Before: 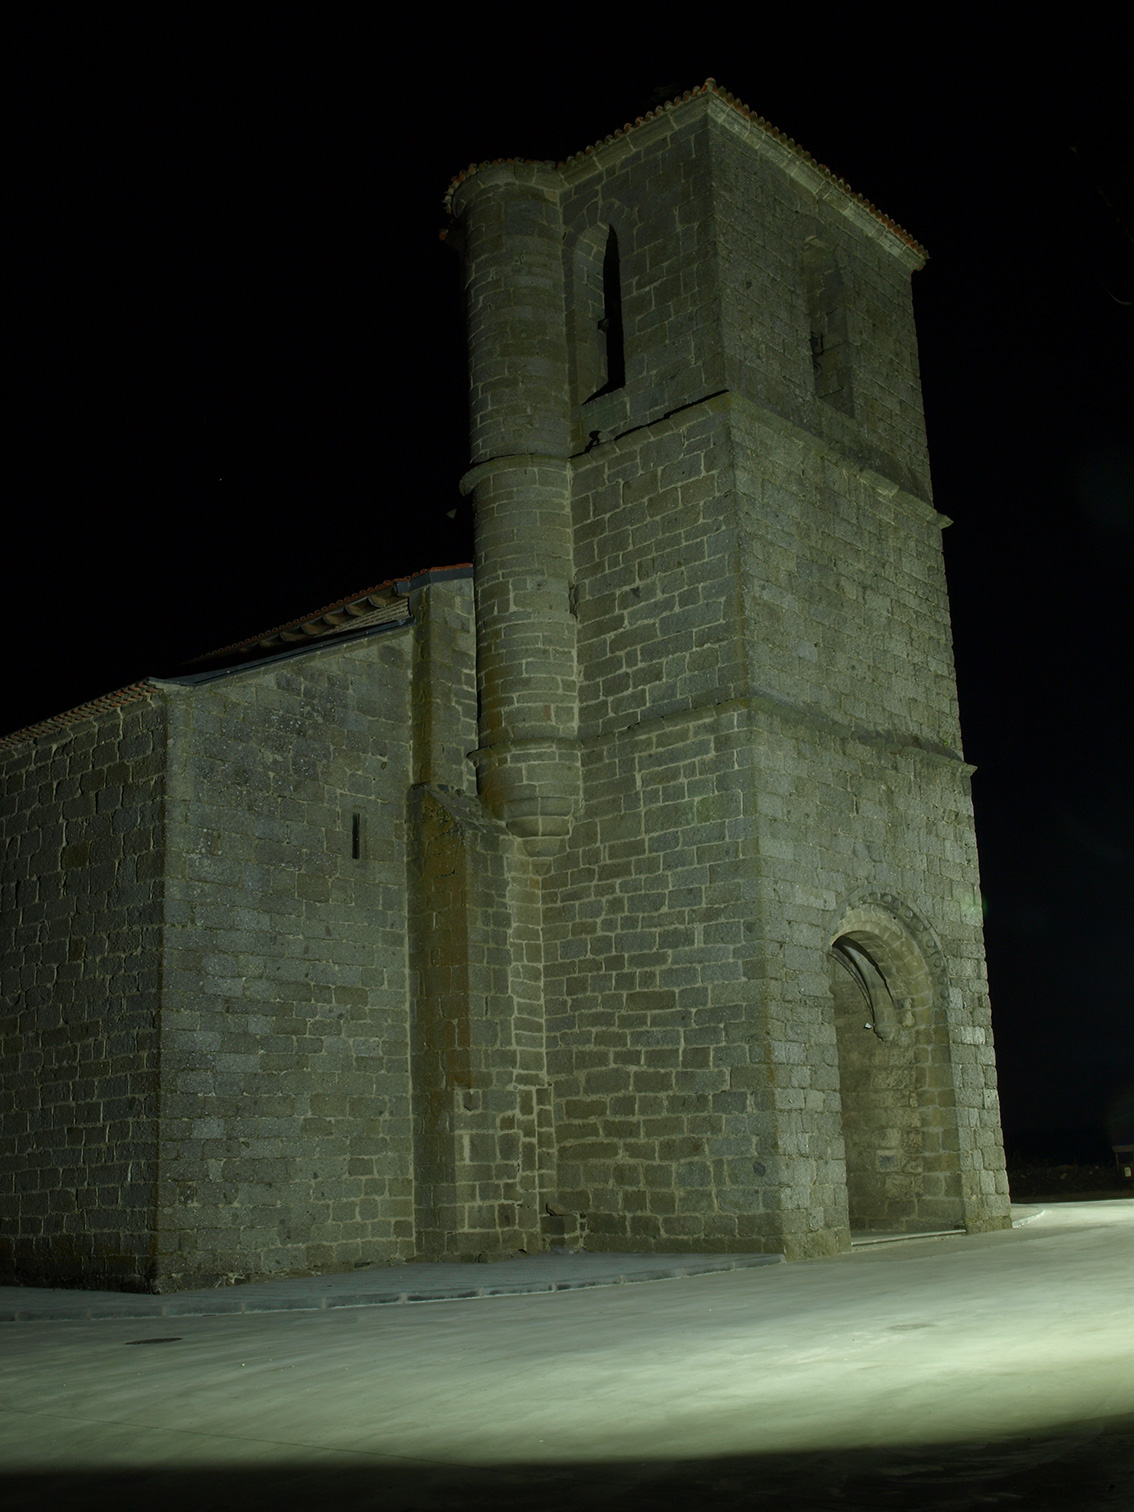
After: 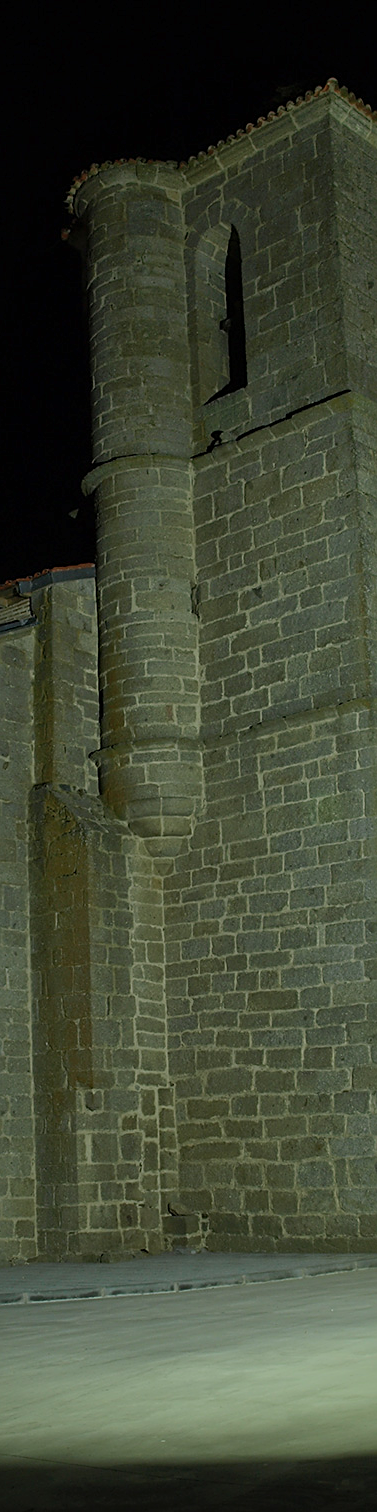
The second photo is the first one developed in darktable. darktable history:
crop: left 33.36%, right 33.36%
shadows and highlights: shadows 38.43, highlights -74.54
sharpen: on, module defaults
color balance rgb: global vibrance 1%, saturation formula JzAzBz (2021)
